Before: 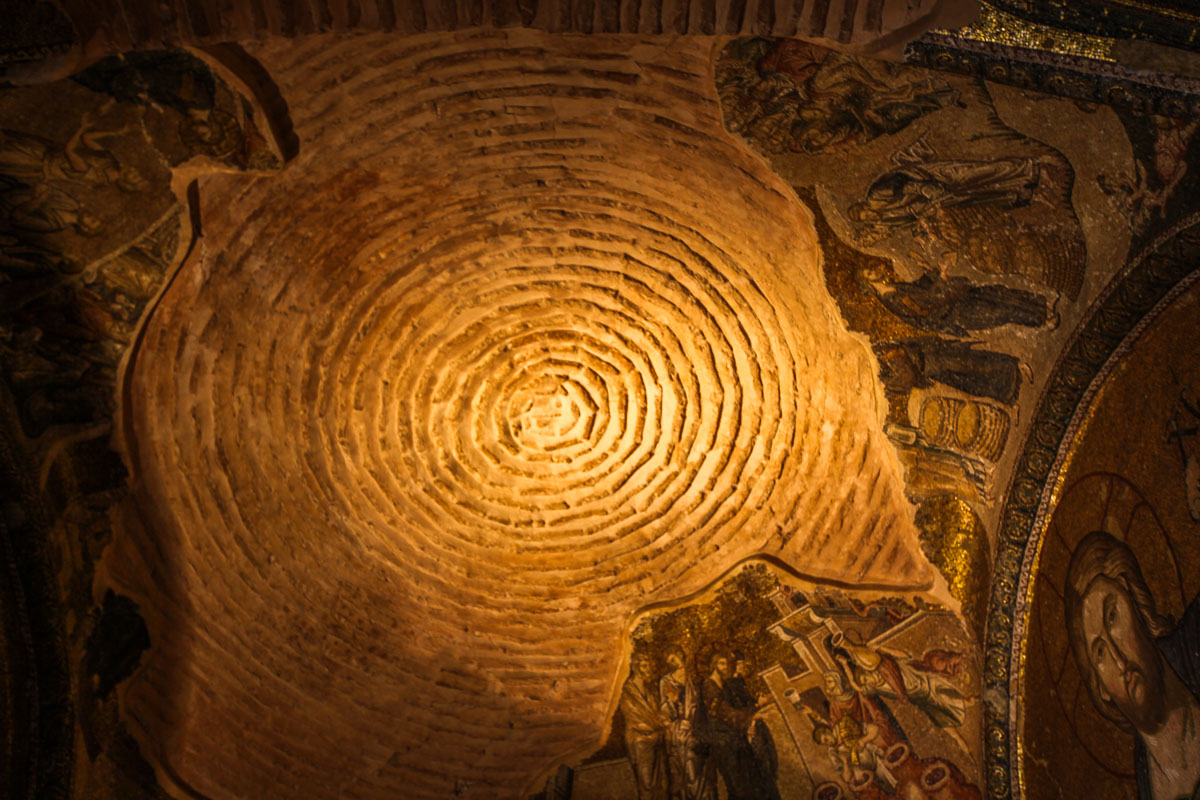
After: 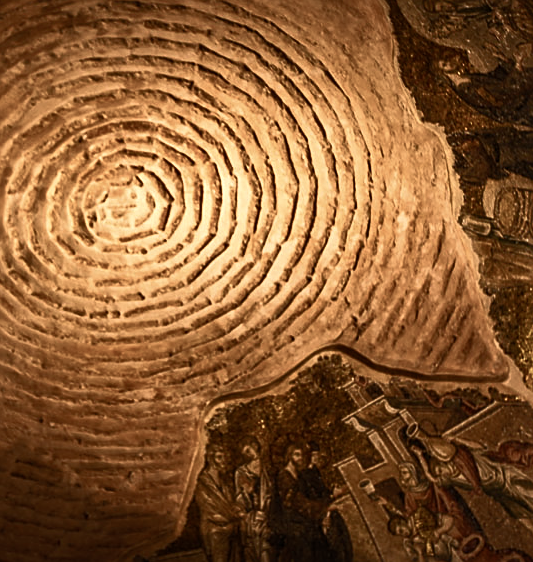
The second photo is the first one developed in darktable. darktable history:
sharpen: on, module defaults
crop: left 35.432%, top 26.233%, right 20.145%, bottom 3.432%
color balance rgb: perceptual saturation grading › highlights -31.88%, perceptual saturation grading › mid-tones 5.8%, perceptual saturation grading › shadows 18.12%, perceptual brilliance grading › highlights 3.62%, perceptual brilliance grading › mid-tones -18.12%, perceptual brilliance grading › shadows -41.3%
